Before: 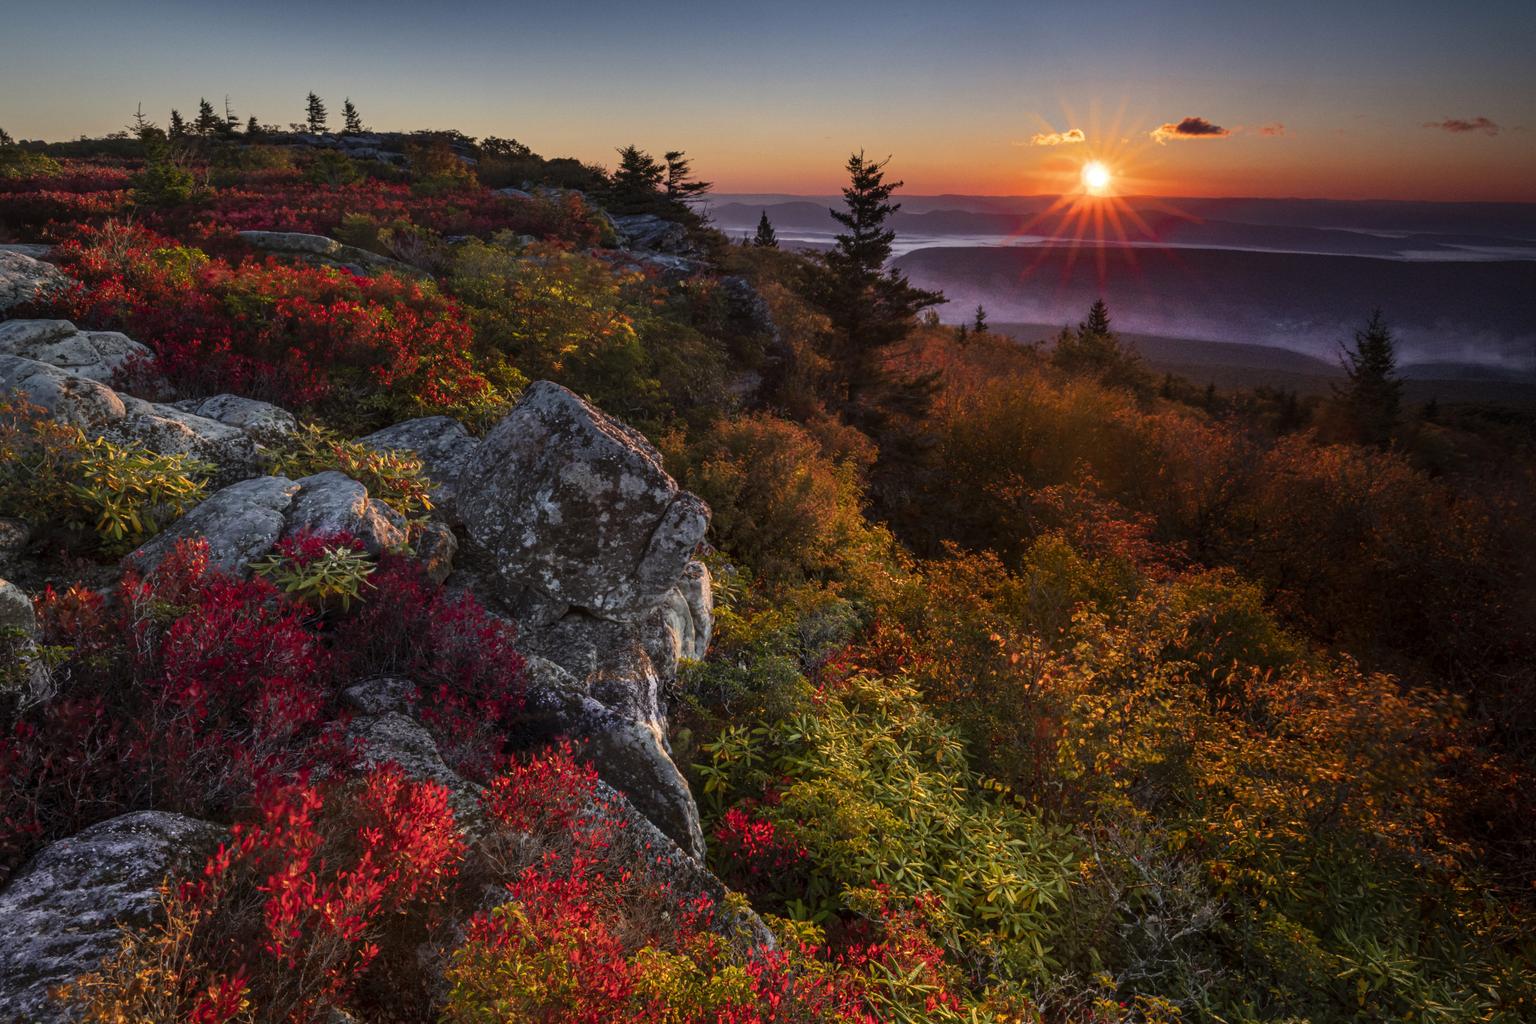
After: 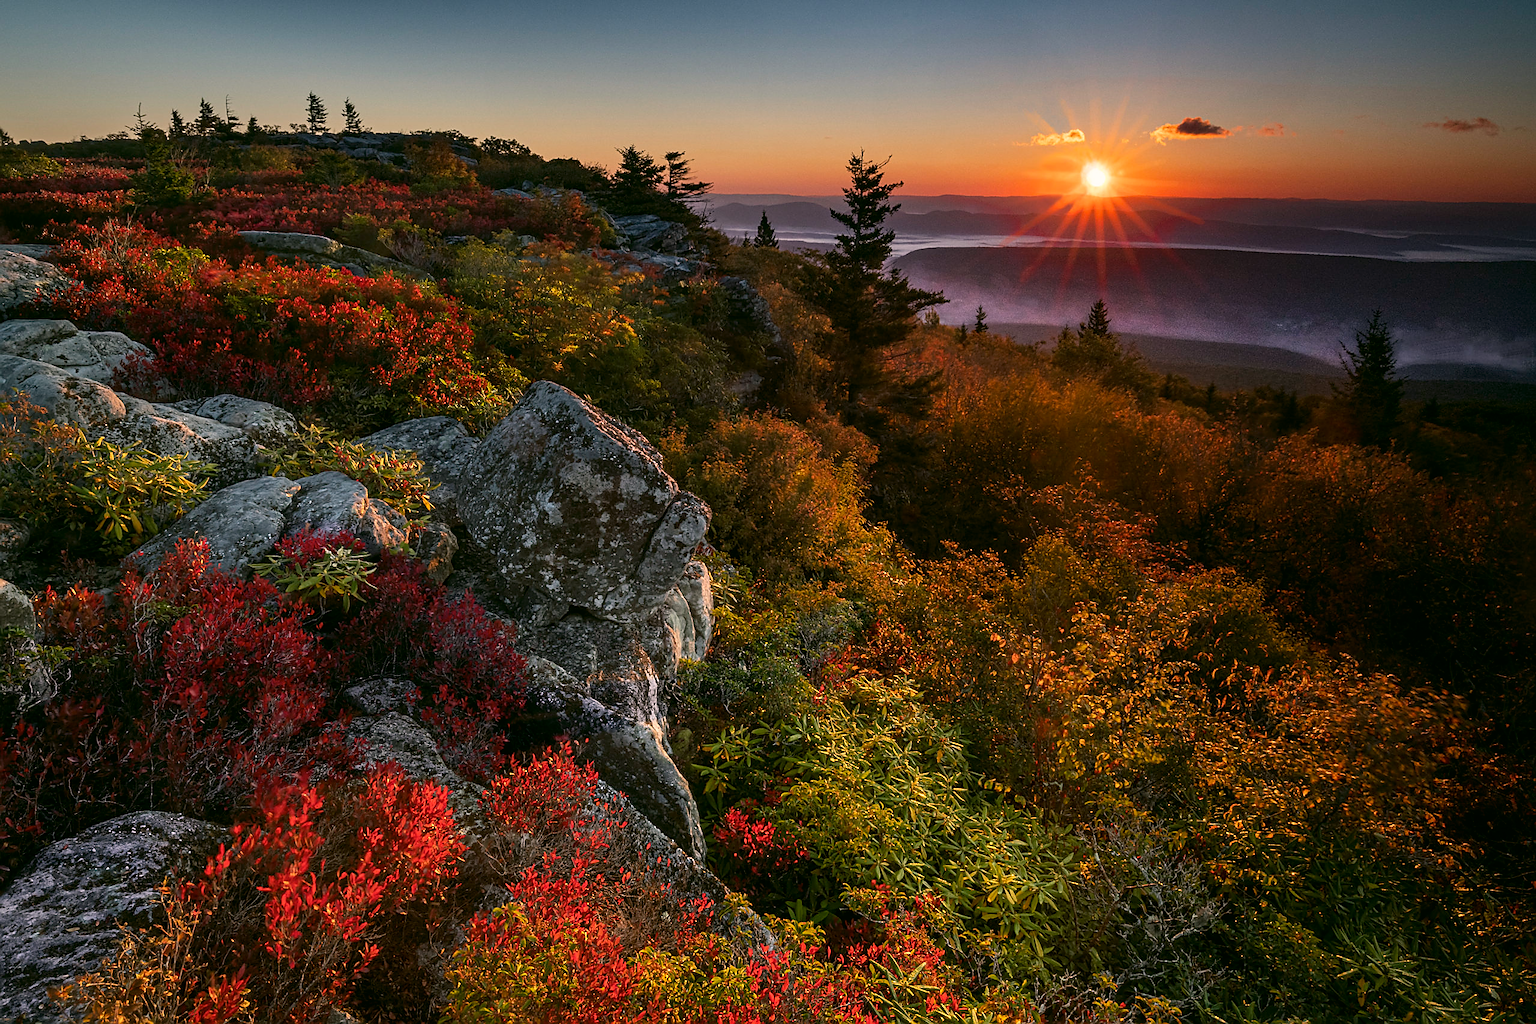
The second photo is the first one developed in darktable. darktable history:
sharpen: radius 1.386, amount 1.256, threshold 0.848
color correction: highlights a* 4.32, highlights b* 4.93, shadows a* -7.06, shadows b* 4.73
